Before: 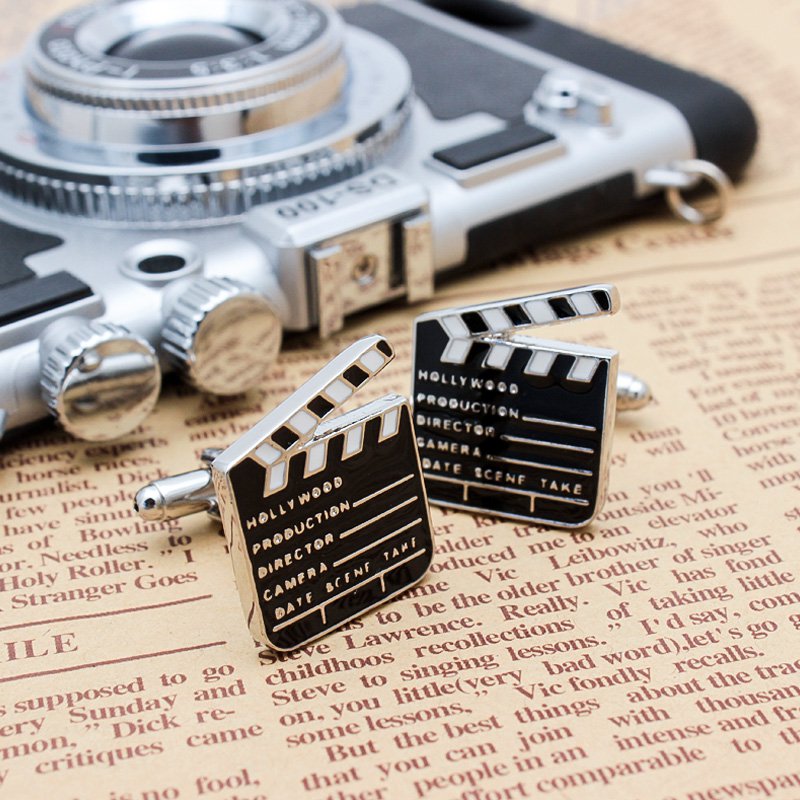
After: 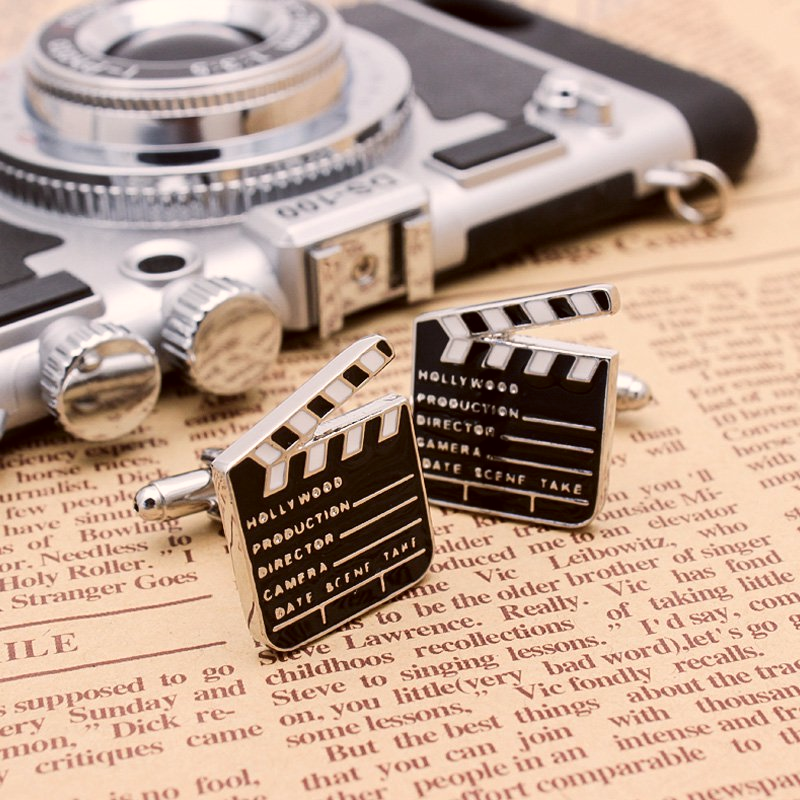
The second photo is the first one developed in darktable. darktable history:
color correction: highlights a* 6.6, highlights b* 7.73, shadows a* 5.81, shadows b* 7.29, saturation 0.888
